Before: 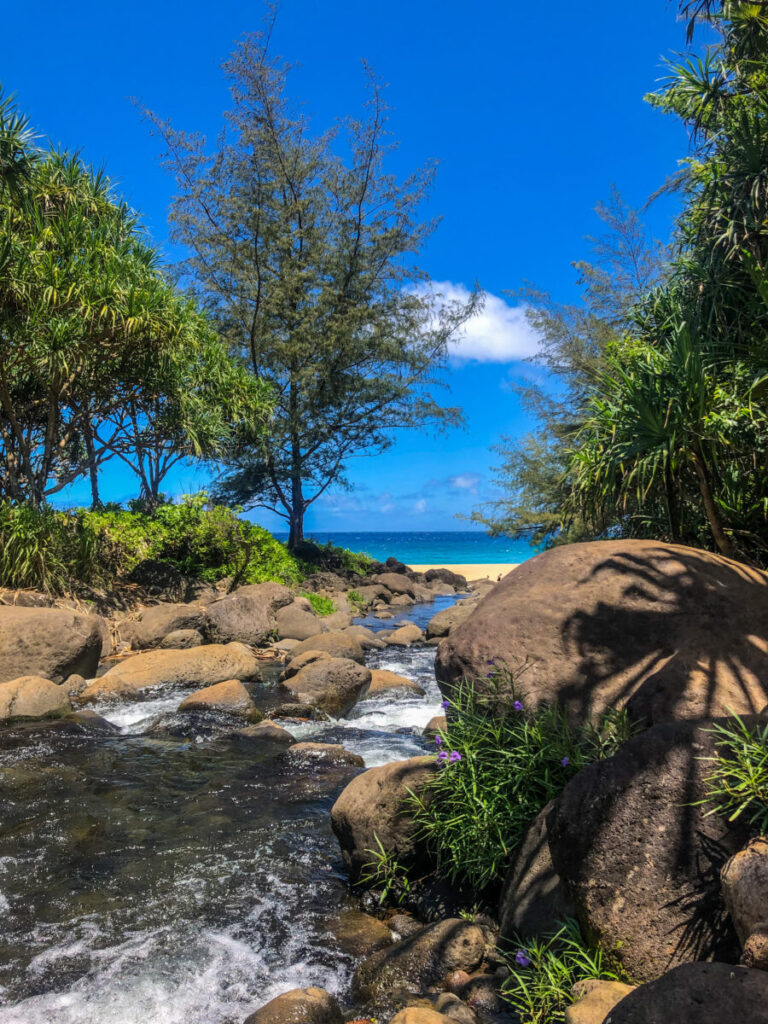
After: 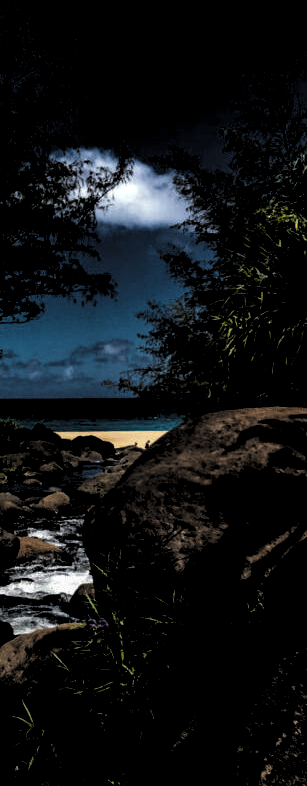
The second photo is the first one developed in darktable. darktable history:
local contrast: highlights 103%, shadows 100%, detail 119%, midtone range 0.2
crop: left 45.946%, top 13.074%, right 13.988%, bottom 10.16%
color balance rgb: shadows fall-off 102.725%, perceptual saturation grading › global saturation 0.313%, mask middle-gray fulcrum 23.101%, global vibrance 9.473%
levels: levels [0.514, 0.759, 1]
color zones: curves: ch1 [(0.239, 0.552) (0.75, 0.5)]; ch2 [(0.25, 0.462) (0.749, 0.457)]
